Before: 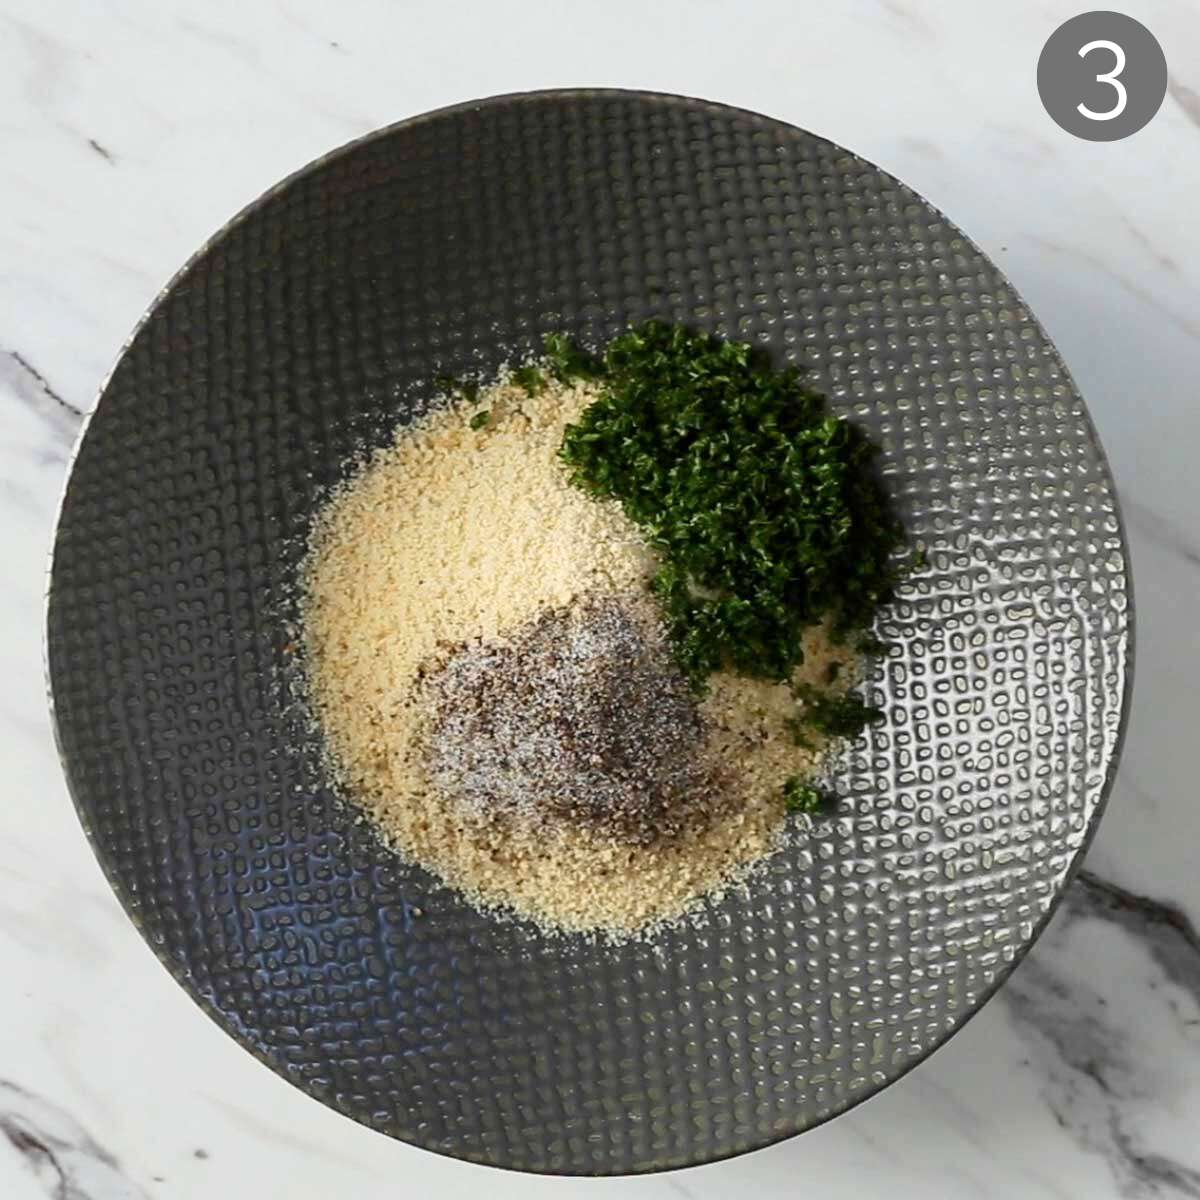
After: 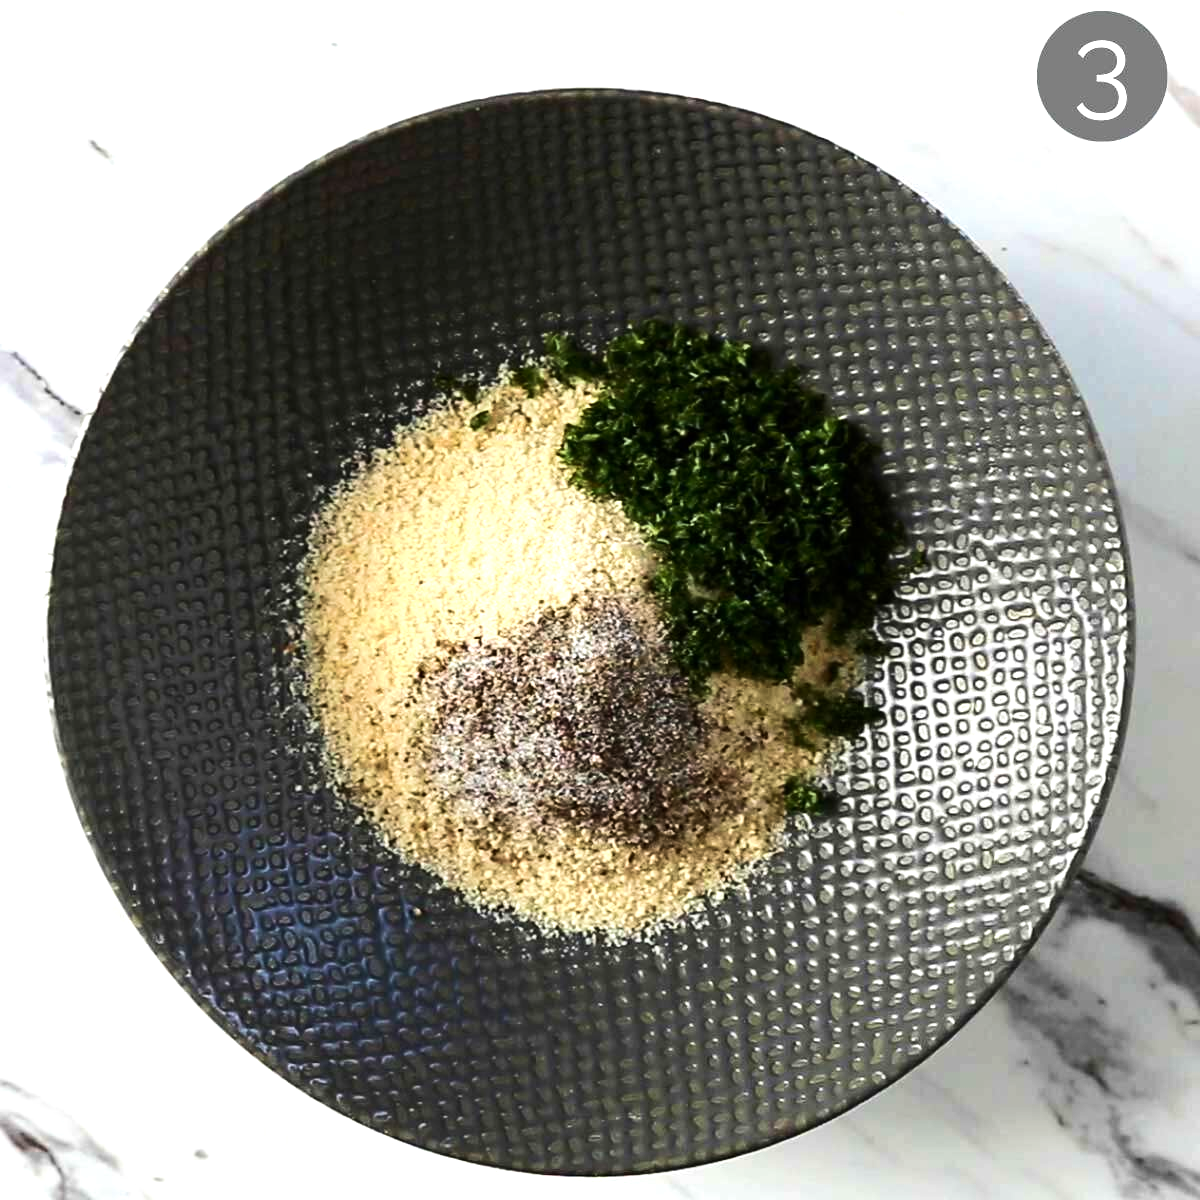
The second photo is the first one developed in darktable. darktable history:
tone equalizer: -8 EV -0.75 EV, -7 EV -0.7 EV, -6 EV -0.6 EV, -5 EV -0.4 EV, -3 EV 0.4 EV, -2 EV 0.6 EV, -1 EV 0.7 EV, +0 EV 0.75 EV, edges refinement/feathering 500, mask exposure compensation -1.57 EV, preserve details no
velvia: on, module defaults
contrast brightness saturation: contrast 0.08, saturation 0.02
